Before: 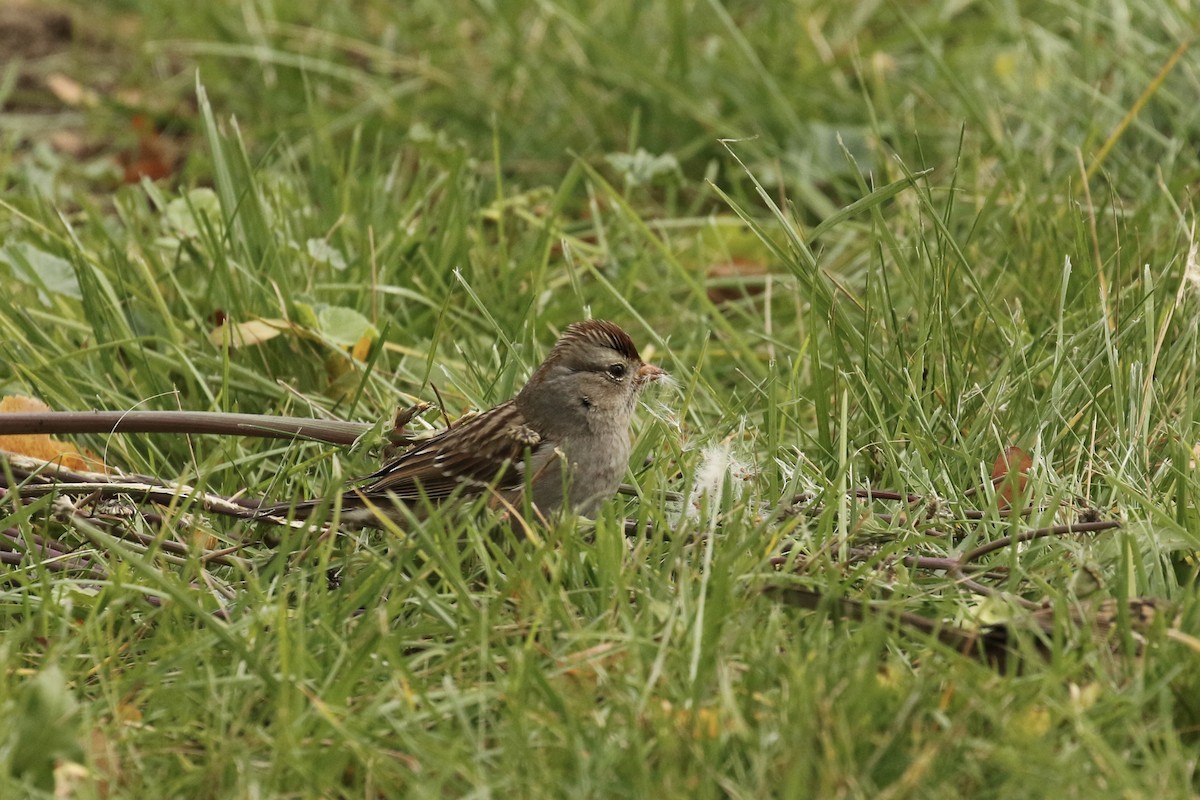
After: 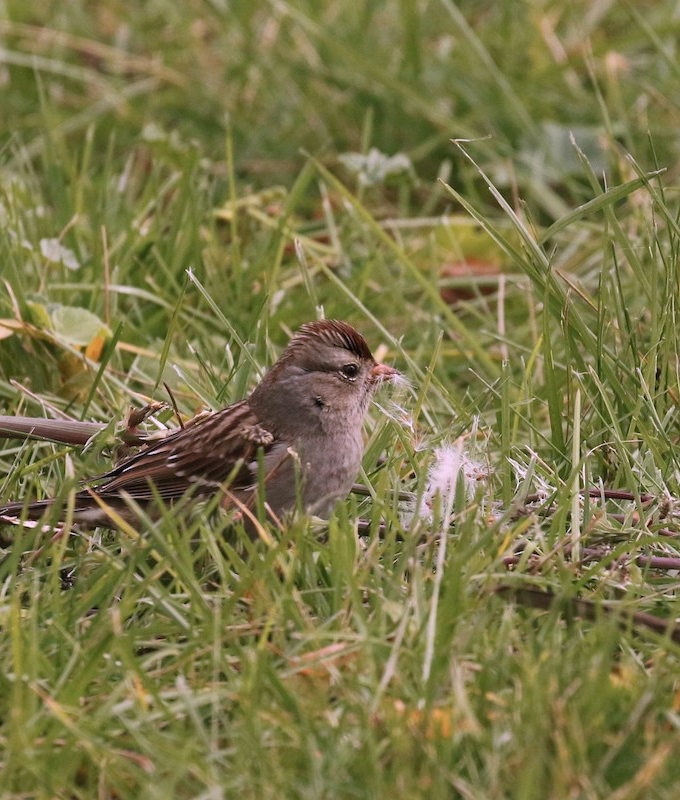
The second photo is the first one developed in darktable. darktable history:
color correction: highlights a* 15.33, highlights b* -20.75
crop and rotate: left 22.326%, right 20.971%
